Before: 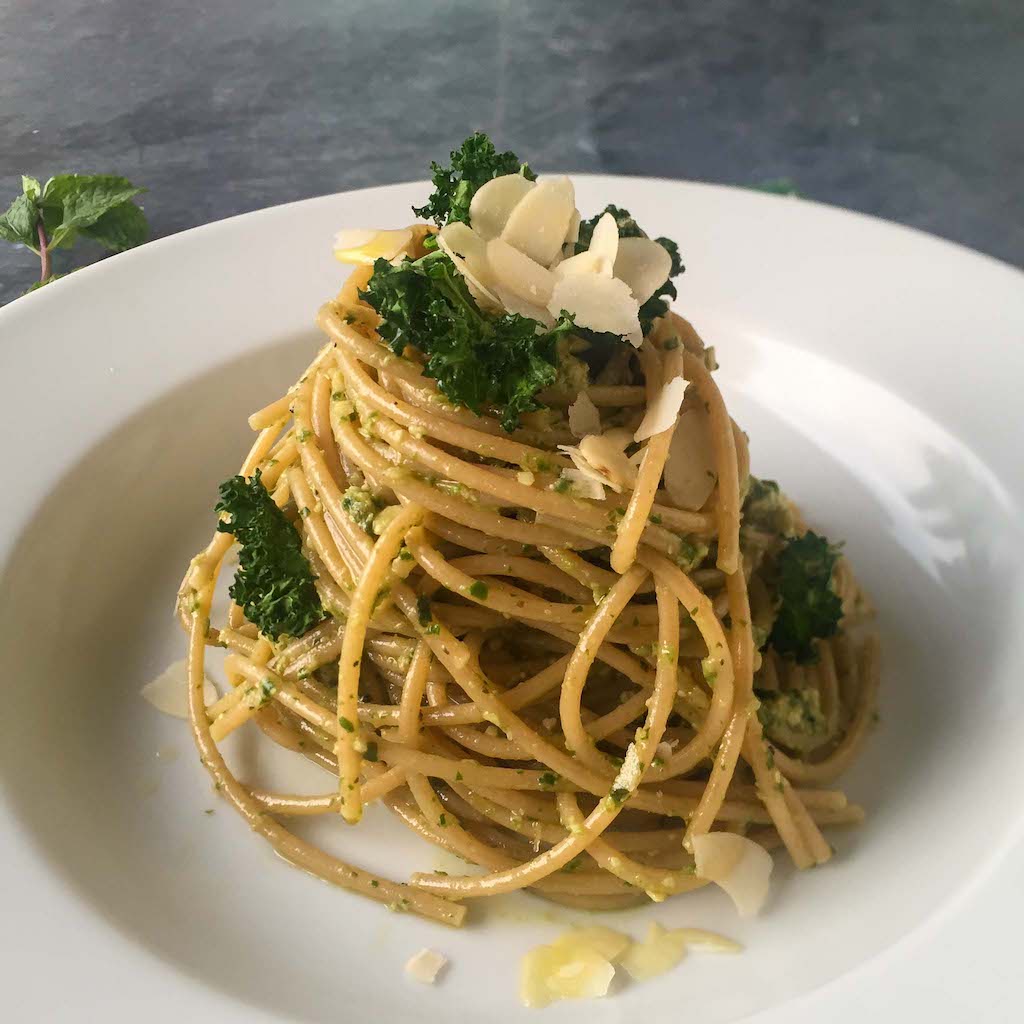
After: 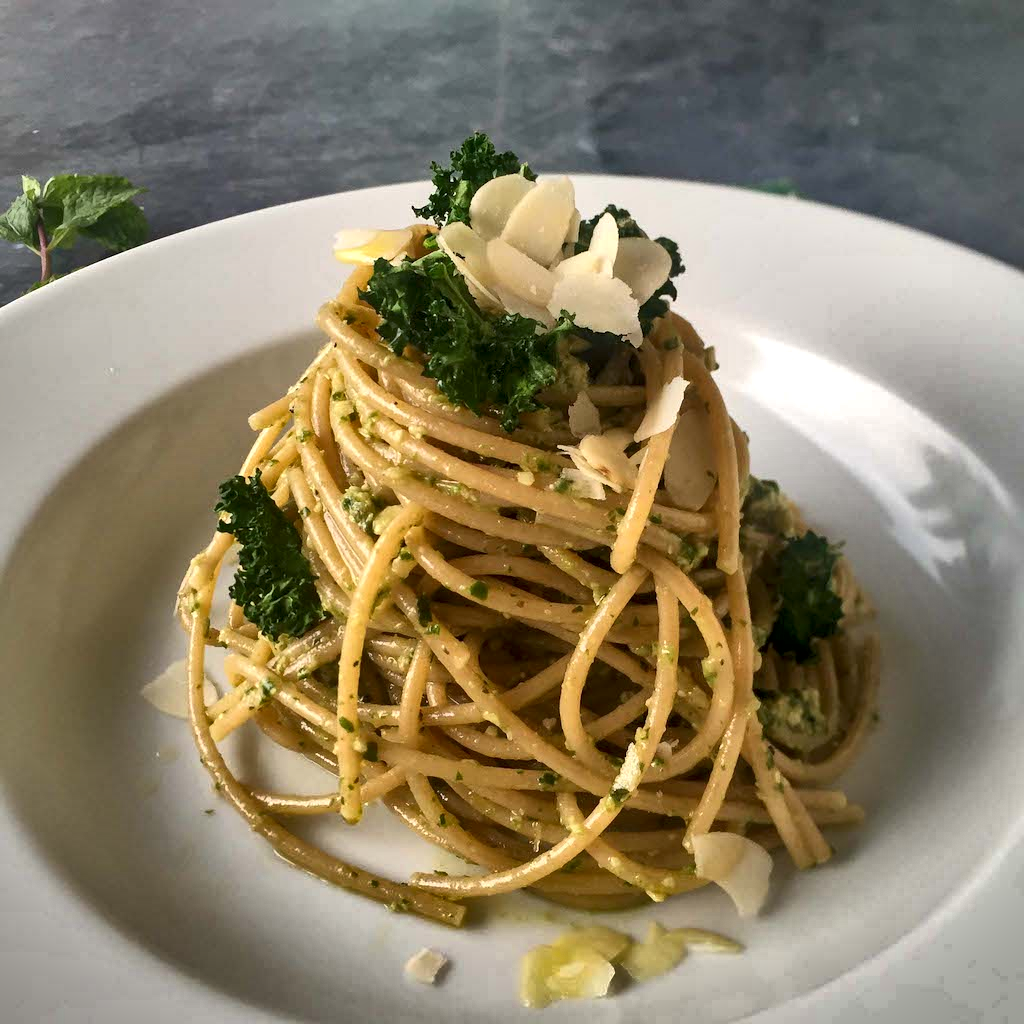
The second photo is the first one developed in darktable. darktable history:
local contrast: mode bilateral grid, contrast 25, coarseness 60, detail 151%, midtone range 0.2
shadows and highlights: shadows 20.91, highlights -82.73, soften with gaussian
